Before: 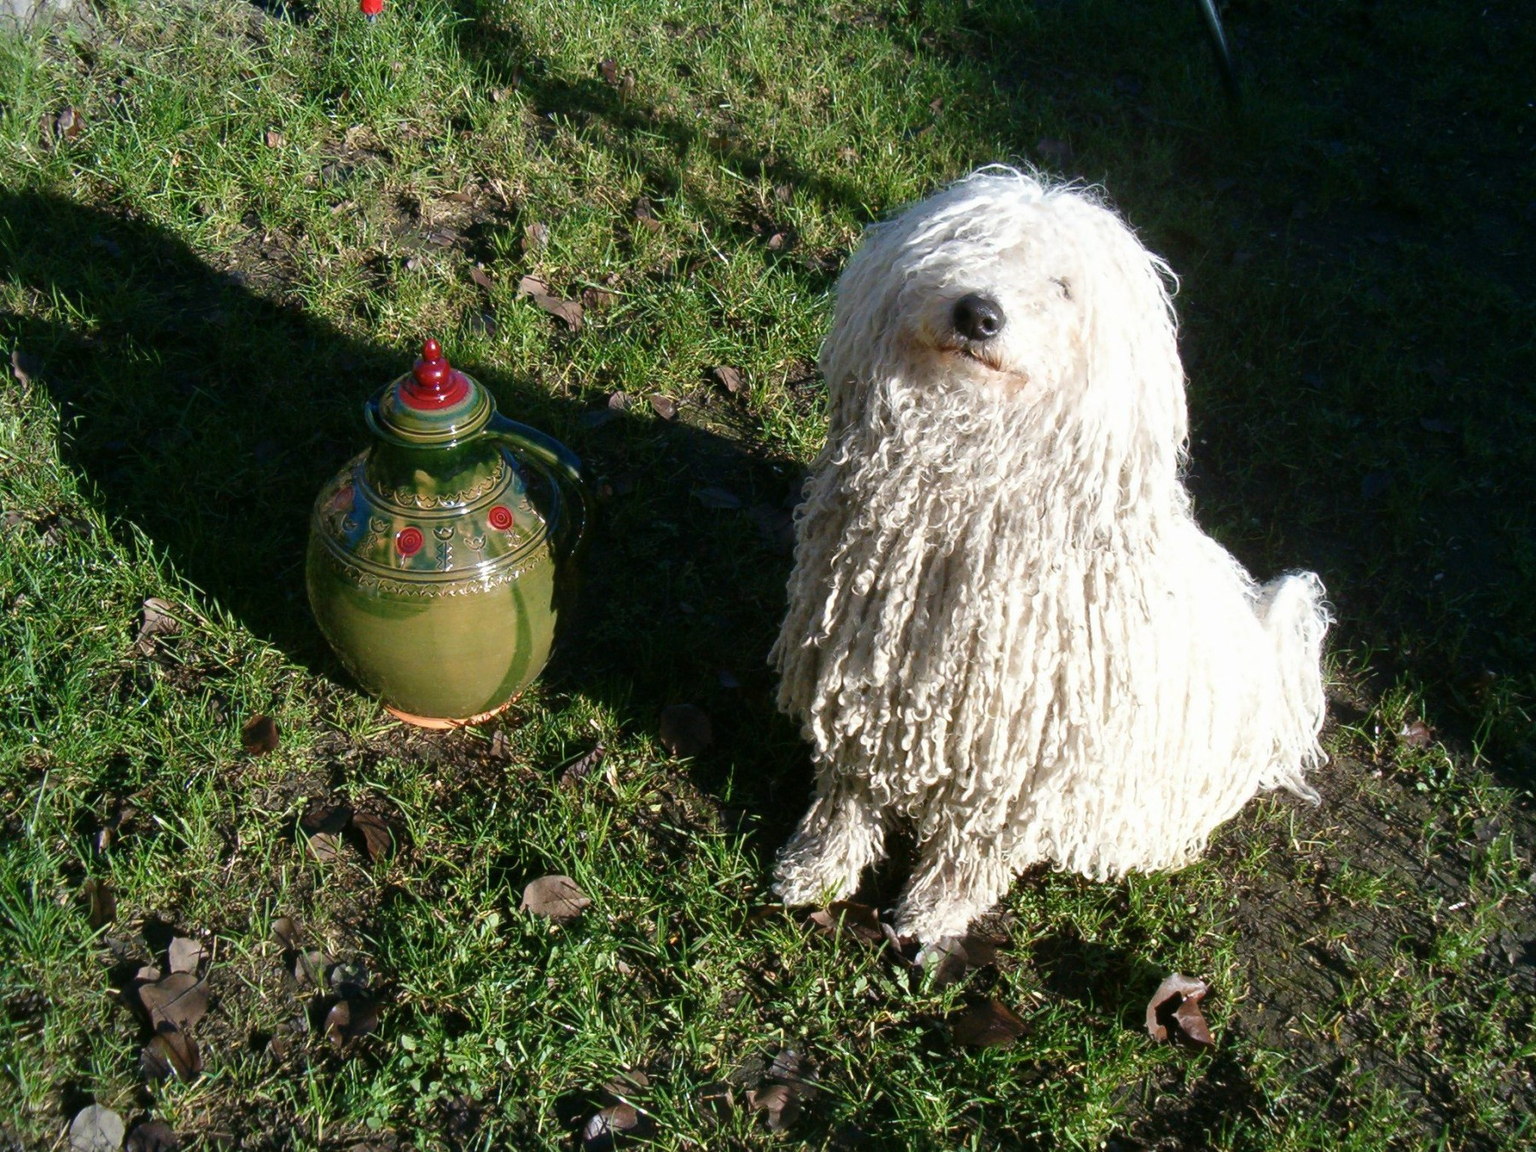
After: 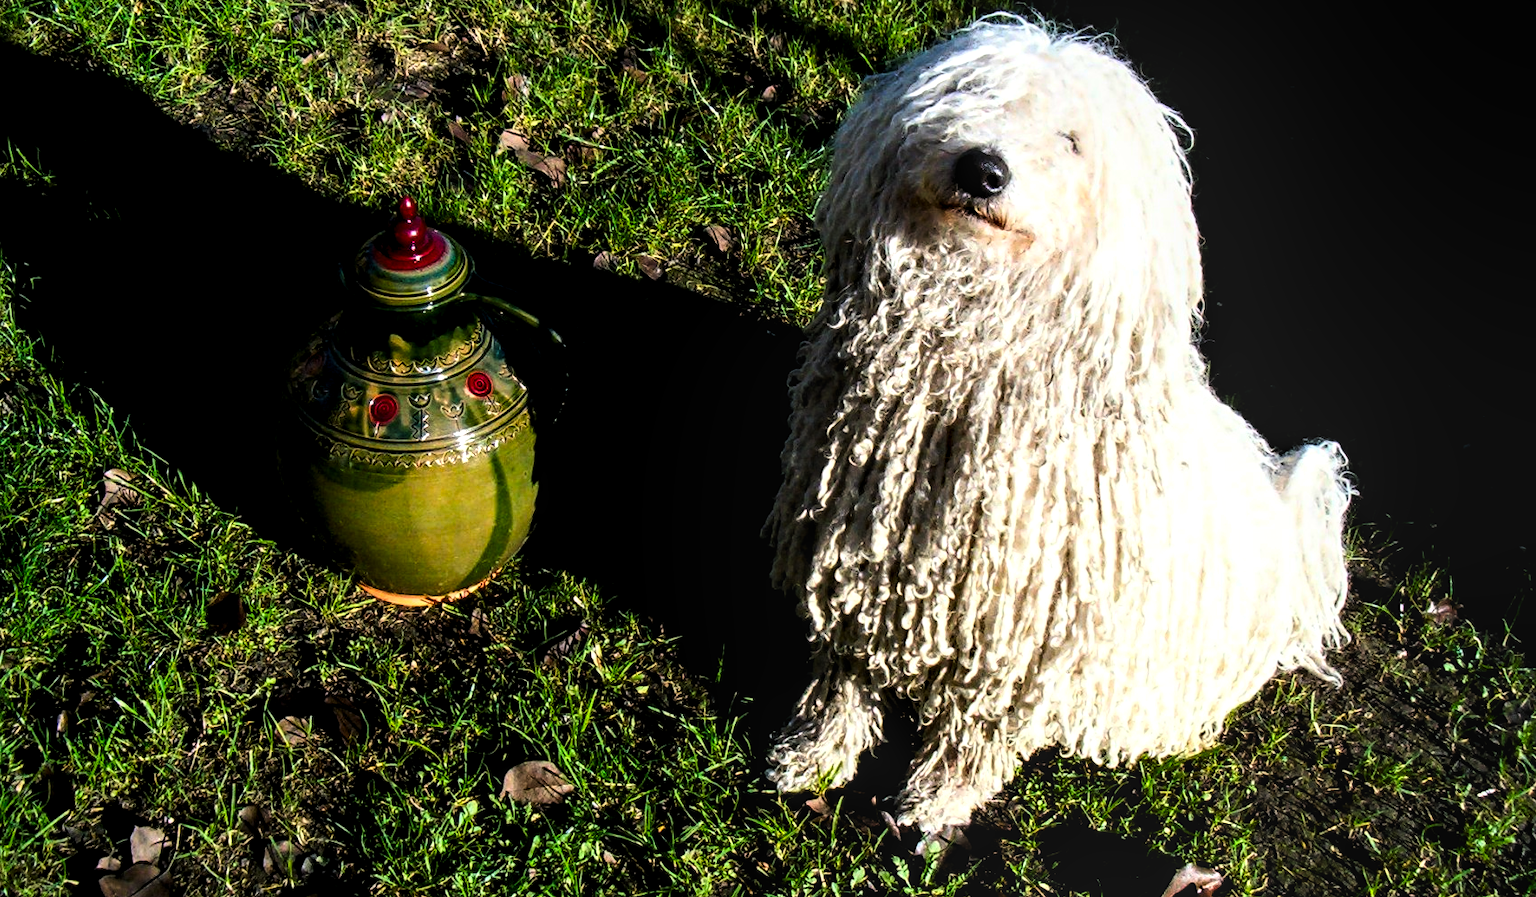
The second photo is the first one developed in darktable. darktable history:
crop and rotate: left 2.991%, top 13.302%, right 1.981%, bottom 12.636%
local contrast: detail 130%
levels: levels [0.101, 0.578, 0.953]
contrast brightness saturation: contrast 0.26, brightness 0.02, saturation 0.87
